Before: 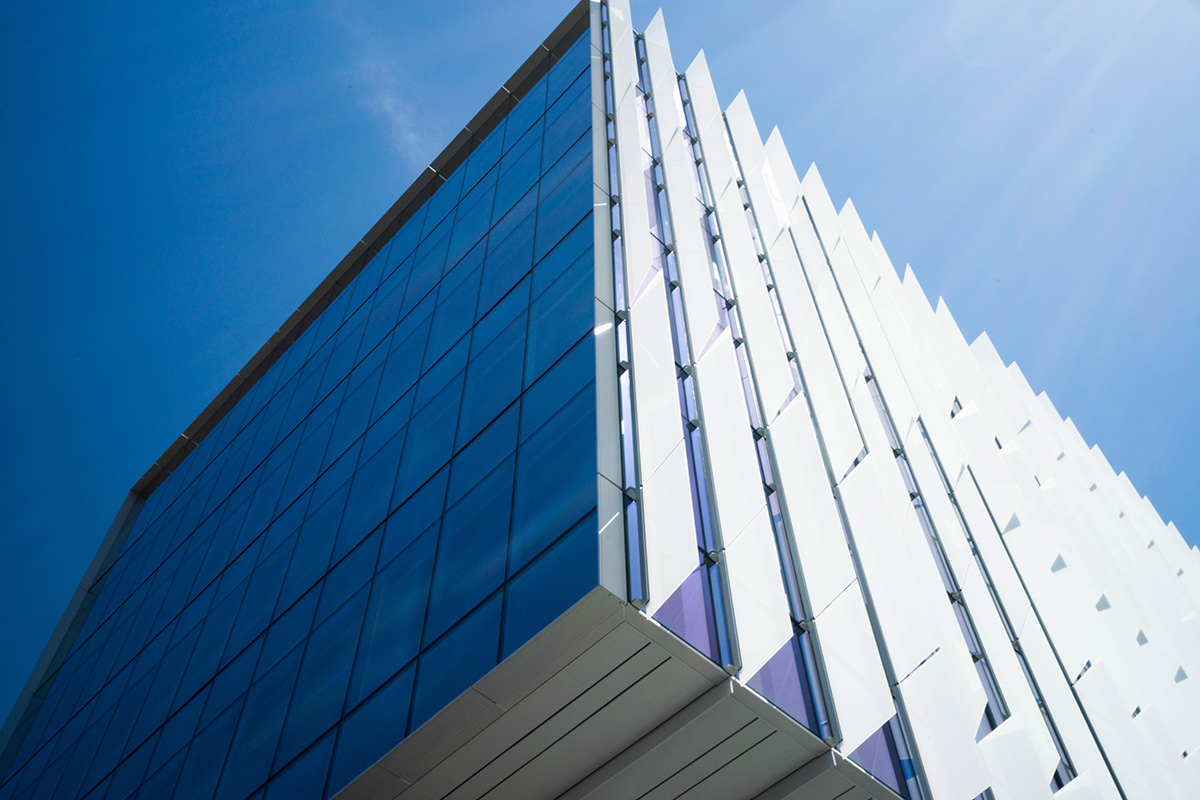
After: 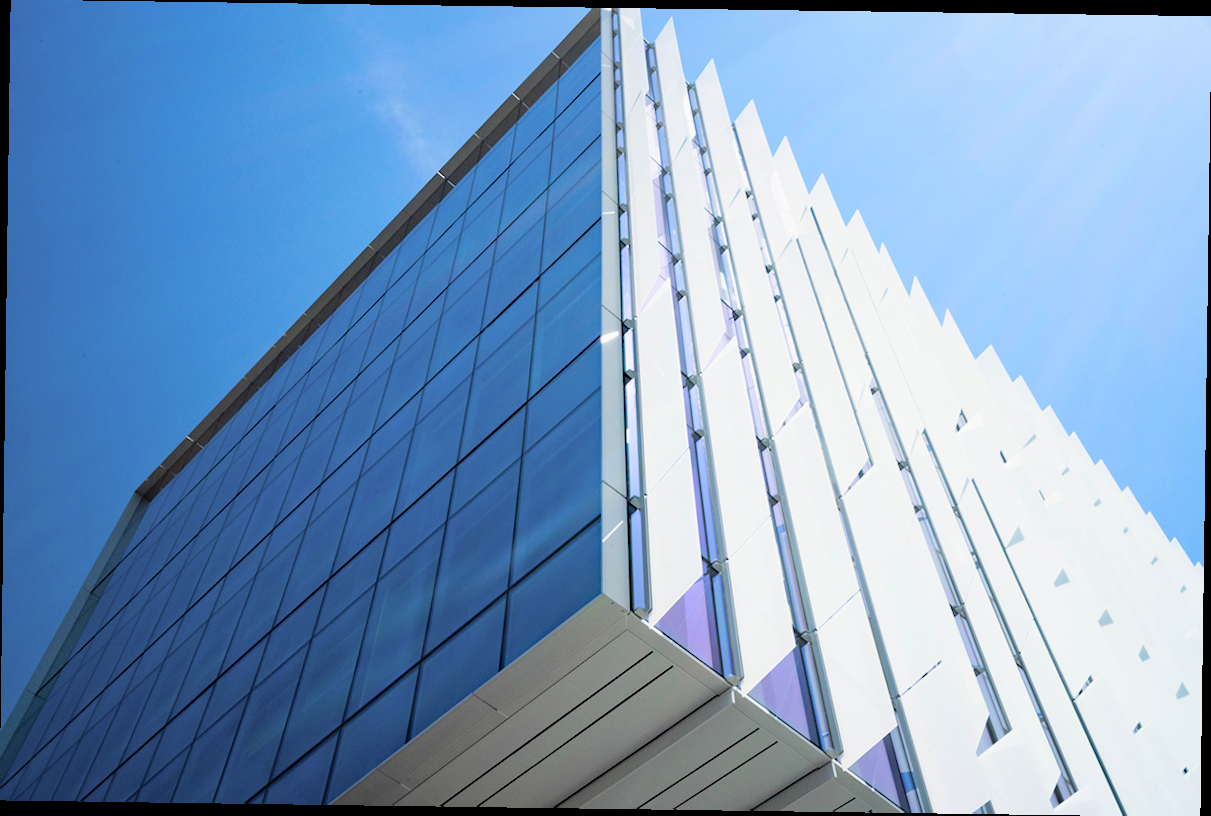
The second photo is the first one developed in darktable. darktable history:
rotate and perspective: rotation 0.8°, automatic cropping off
global tonemap: drago (0.7, 100)
haze removal: compatibility mode true, adaptive false
